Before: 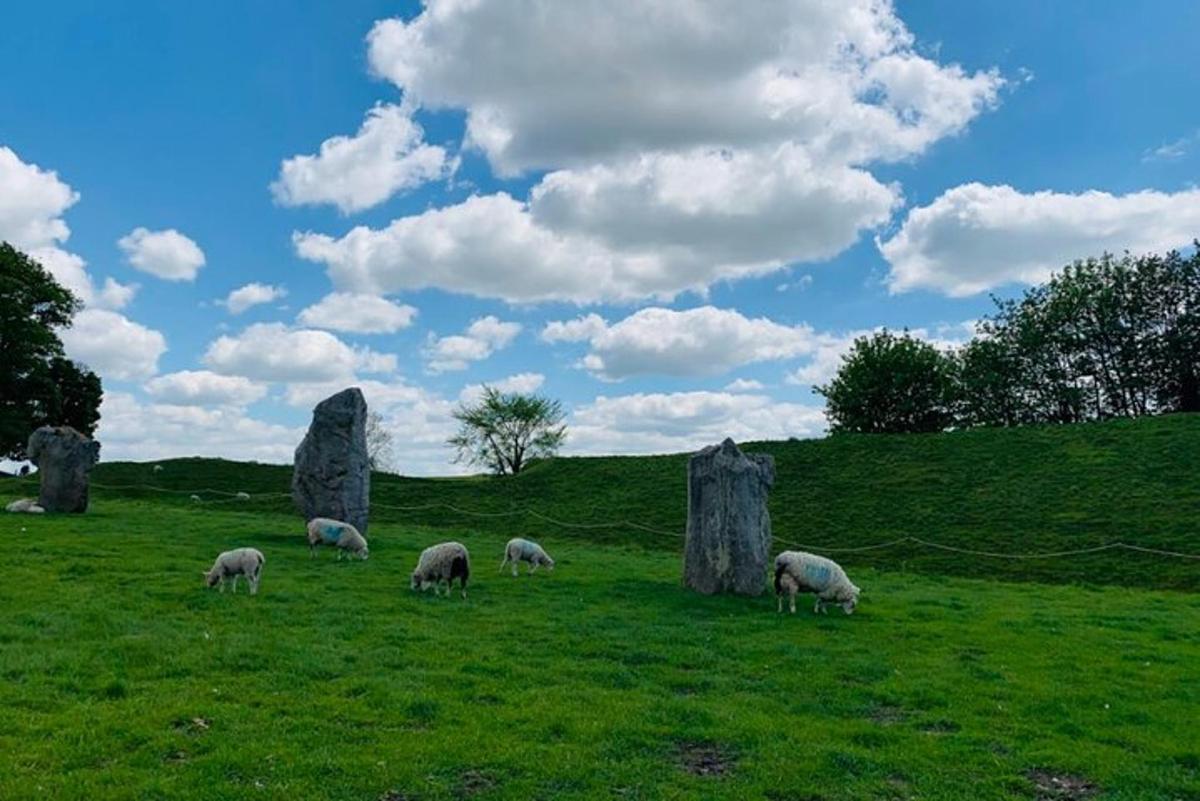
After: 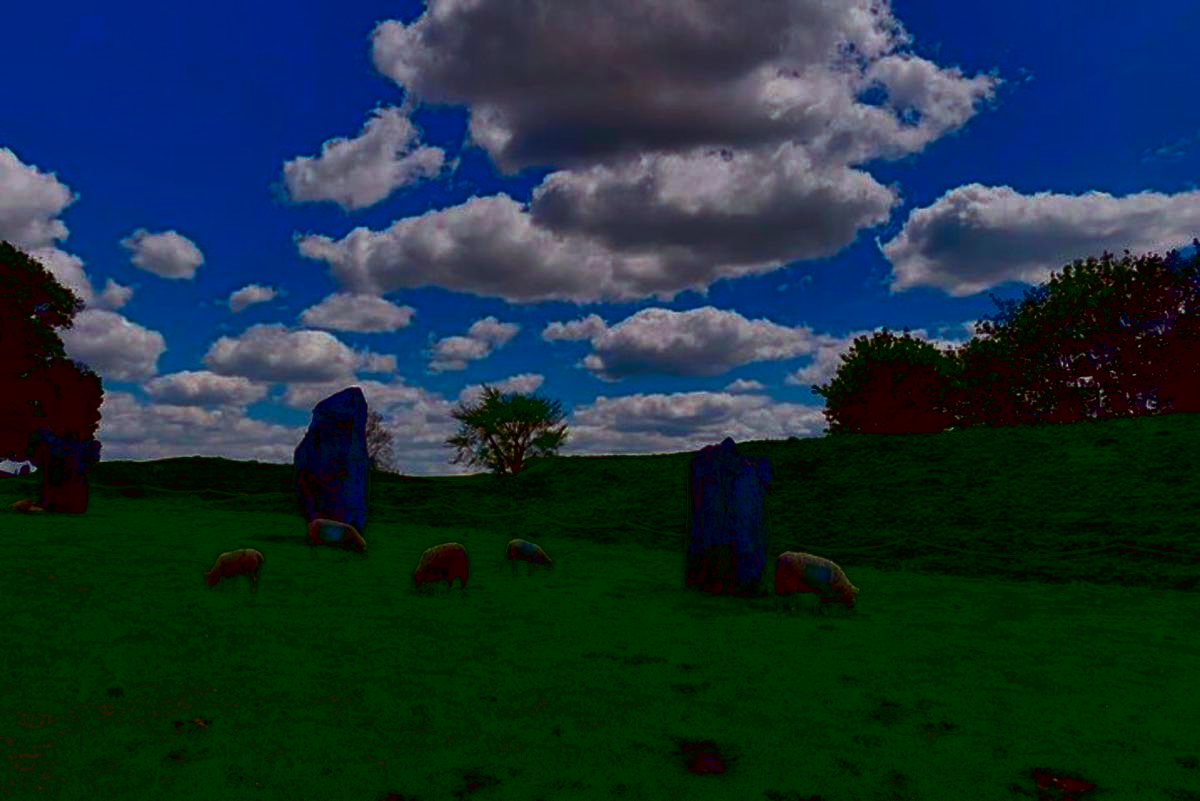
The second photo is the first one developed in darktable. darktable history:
color correction: highlights a* -6.99, highlights b* -0.151, shadows a* 20.06, shadows b* 11.68
exposure: black level correction 0.045, exposure -0.232 EV, compensate exposure bias true, compensate highlight preservation false
contrast brightness saturation: brightness -0.998, saturation 1
